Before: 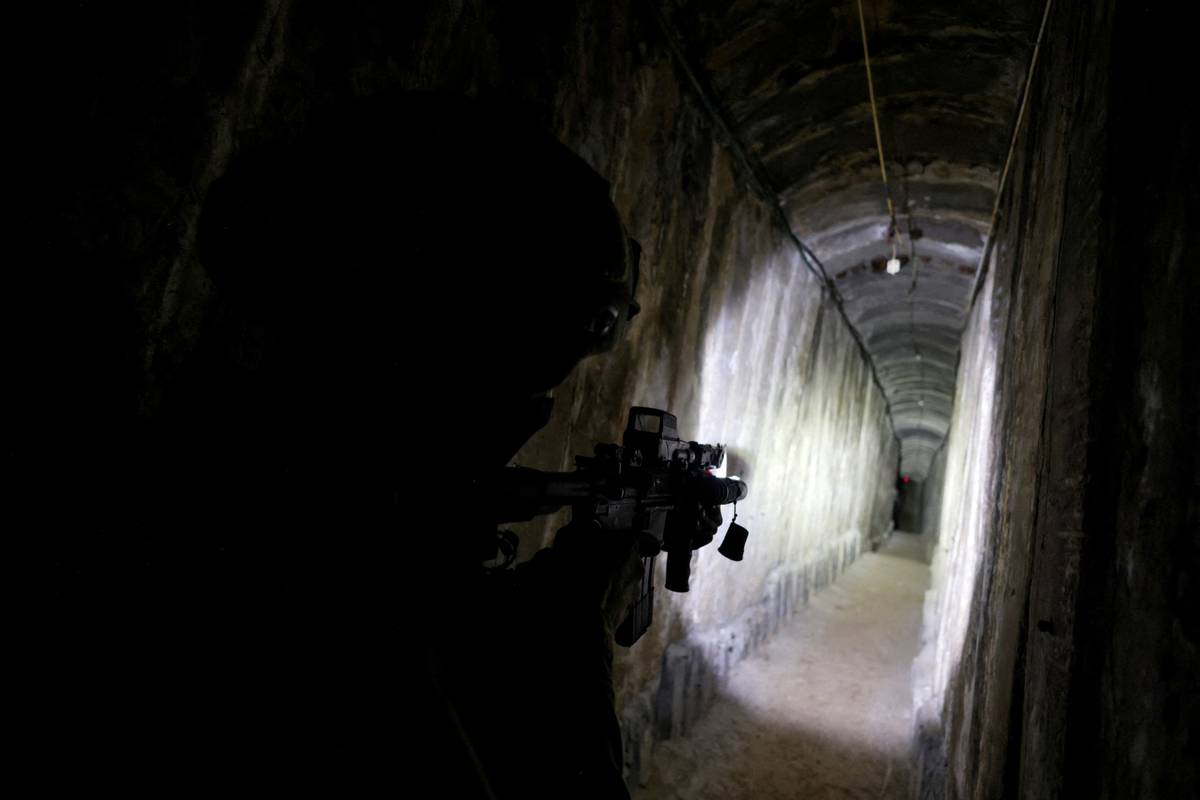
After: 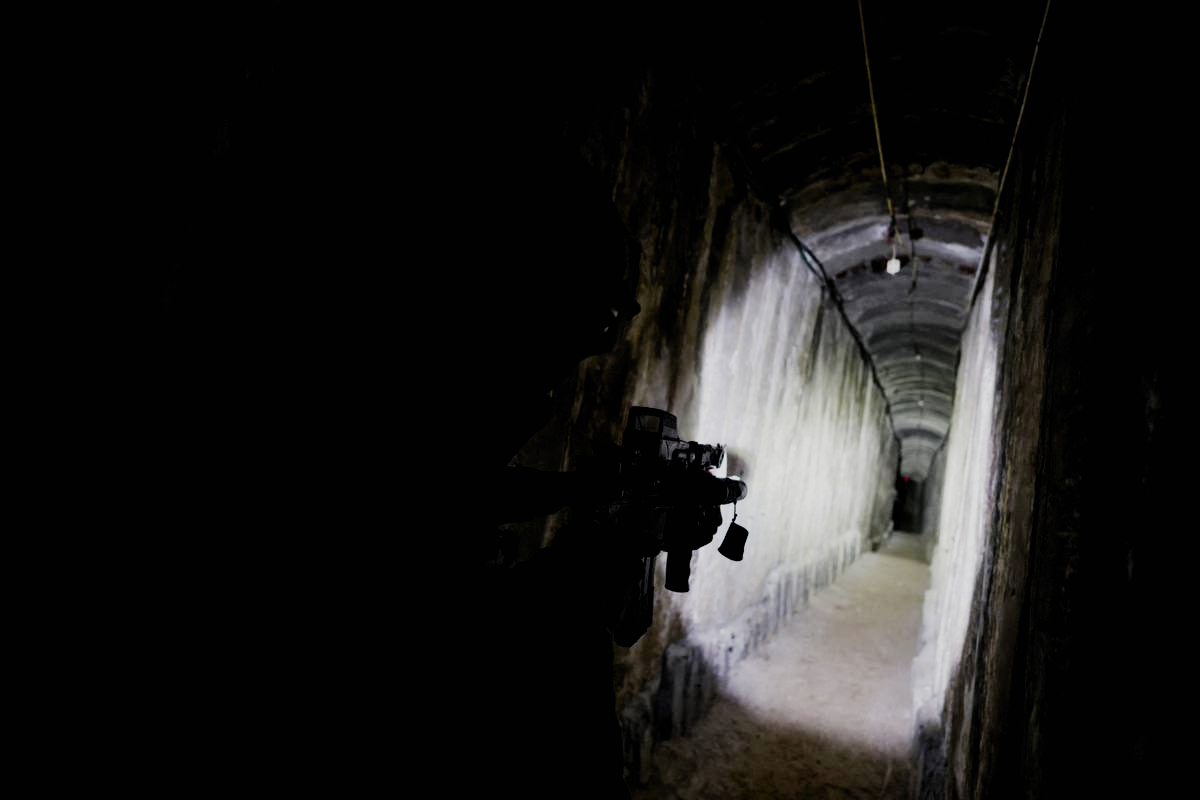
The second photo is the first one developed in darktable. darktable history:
color correction: highlights b* -0.001, saturation 2.11
filmic rgb: black relative exposure -5 EV, white relative exposure 3.95 EV, hardness 2.89, contrast 1.297, highlights saturation mix -30.47%, preserve chrominance no, color science v5 (2021), contrast in shadows safe, contrast in highlights safe
